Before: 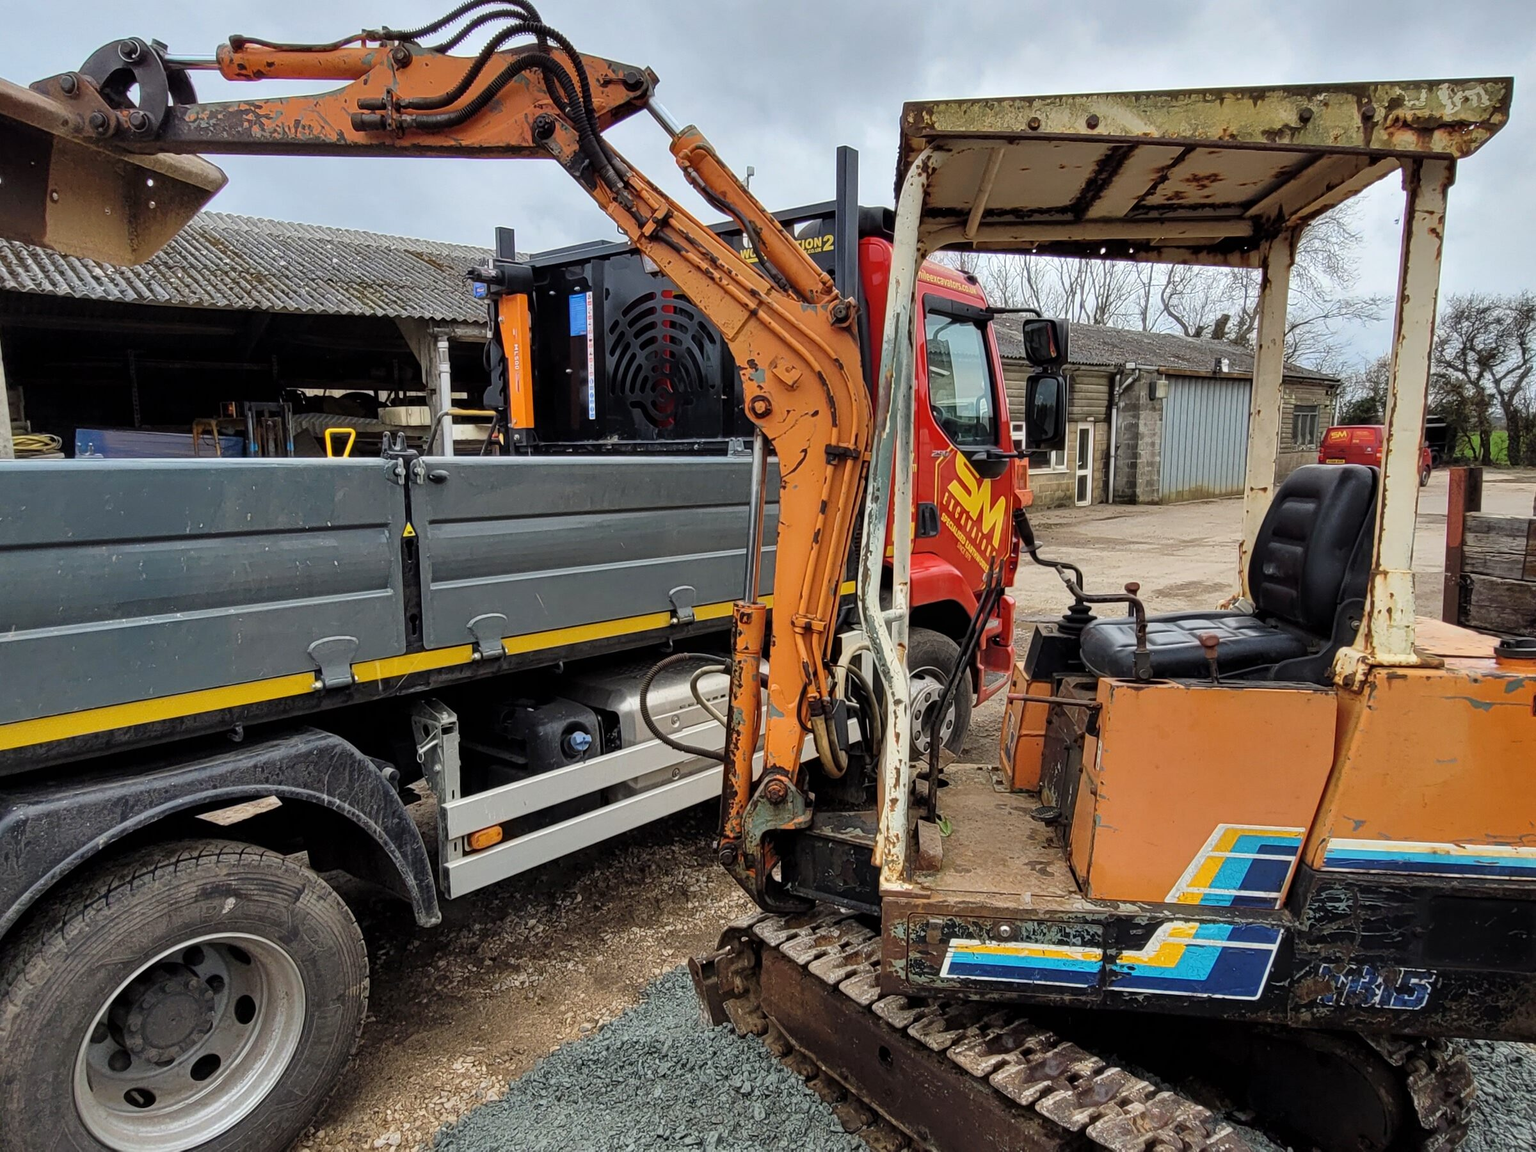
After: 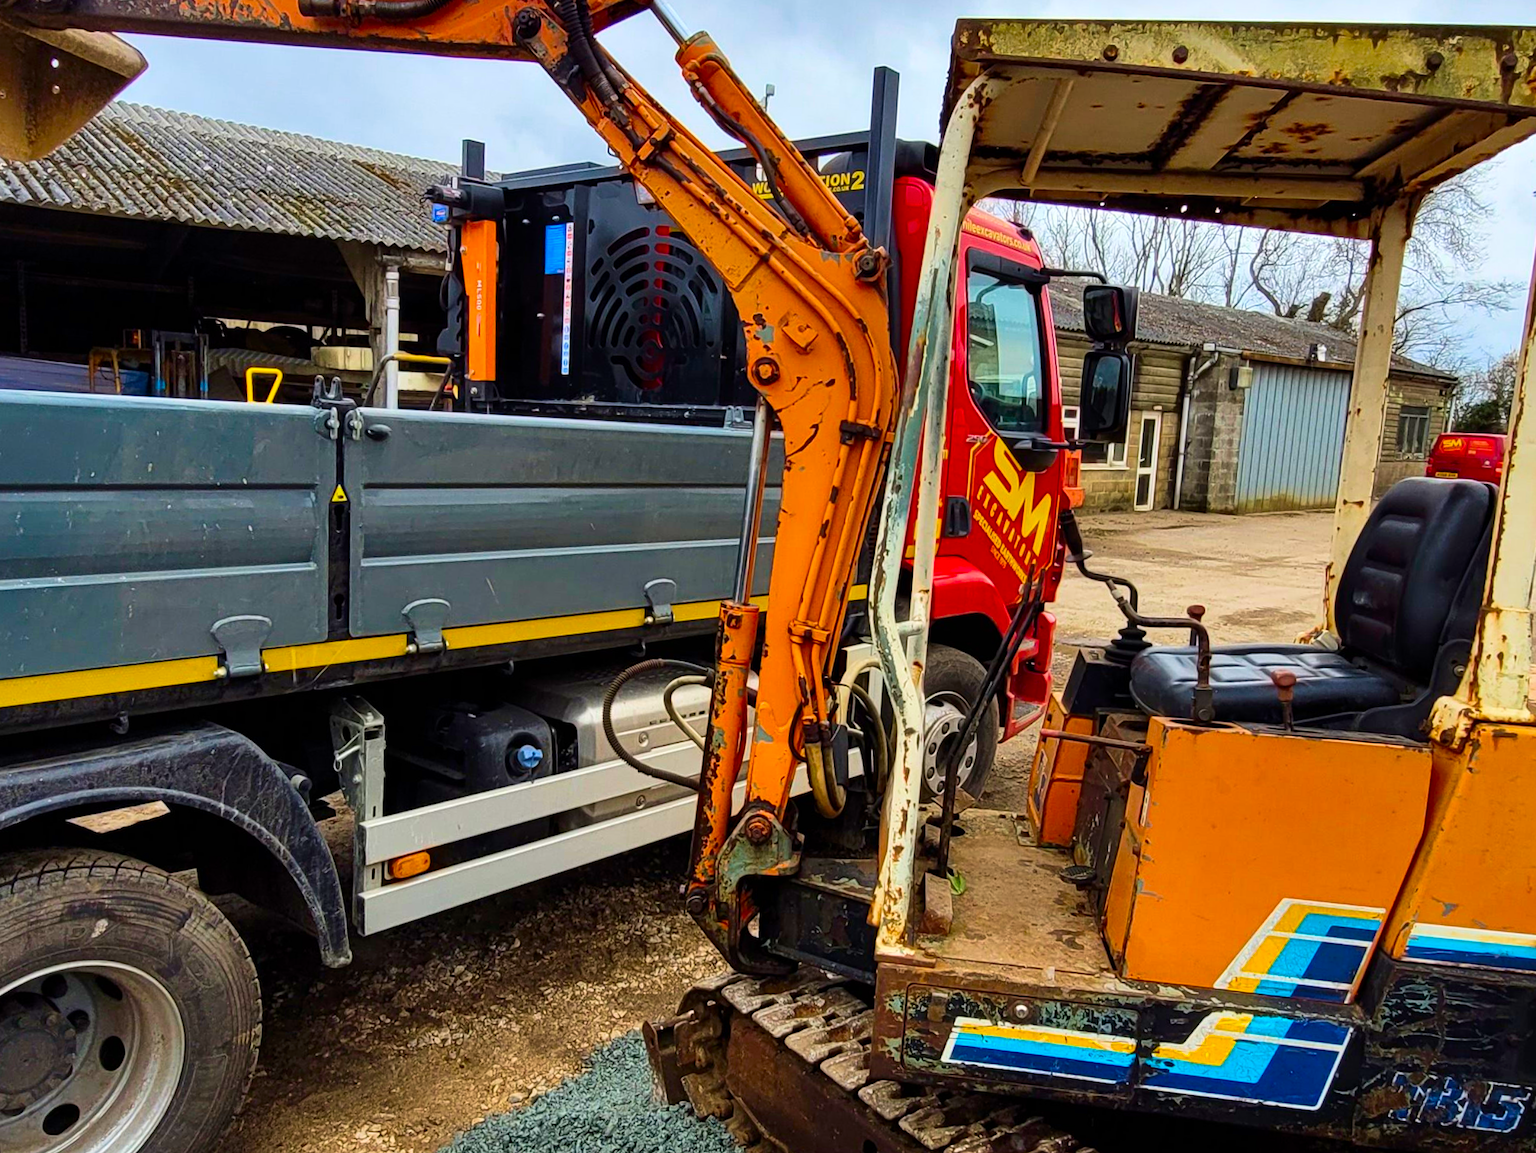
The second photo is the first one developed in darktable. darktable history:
crop and rotate: angle -3.25°, left 5.235%, top 5.216%, right 4.635%, bottom 4.485%
contrast brightness saturation: contrast 0.168, saturation 0.325
velvia: on, module defaults
color balance rgb: perceptual saturation grading › global saturation 19.686%, global vibrance 20%
